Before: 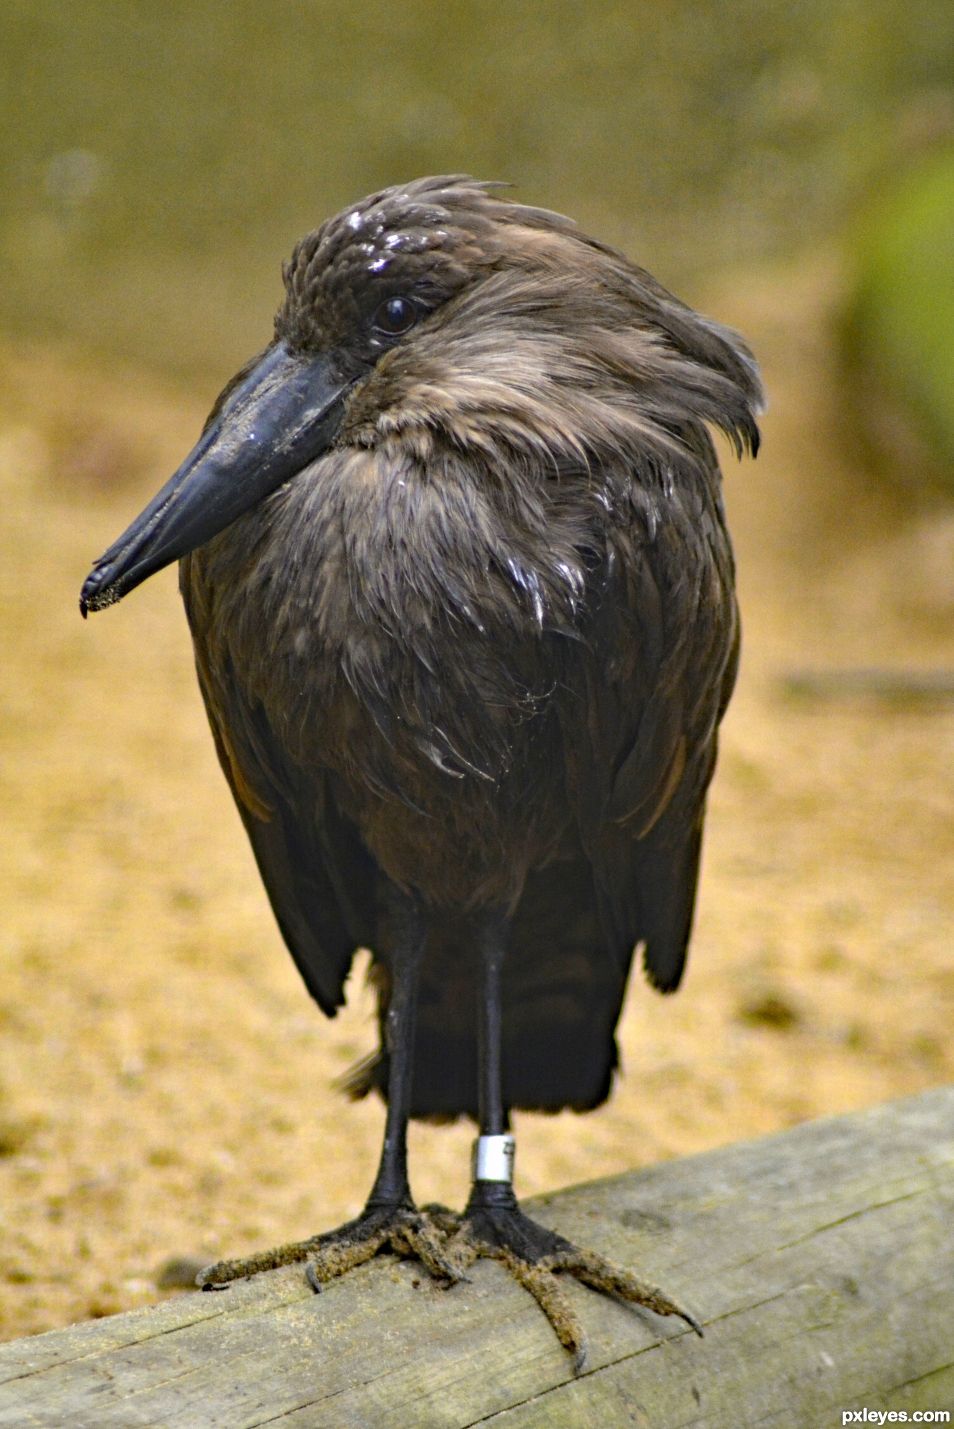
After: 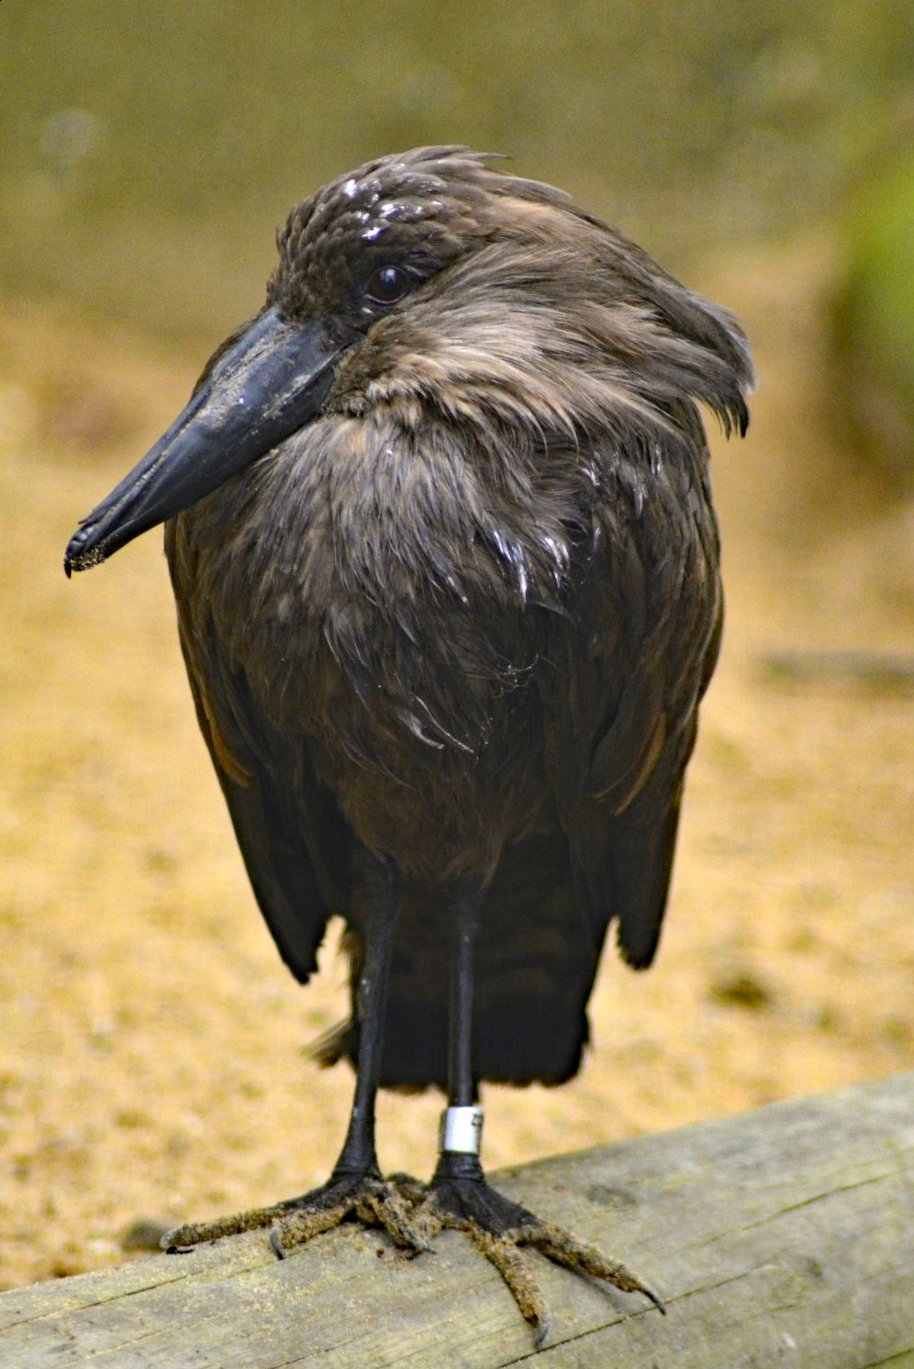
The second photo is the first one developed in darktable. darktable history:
contrast brightness saturation: contrast 0.1, brightness 0.02, saturation 0.02
crop and rotate: angle -1.69°
